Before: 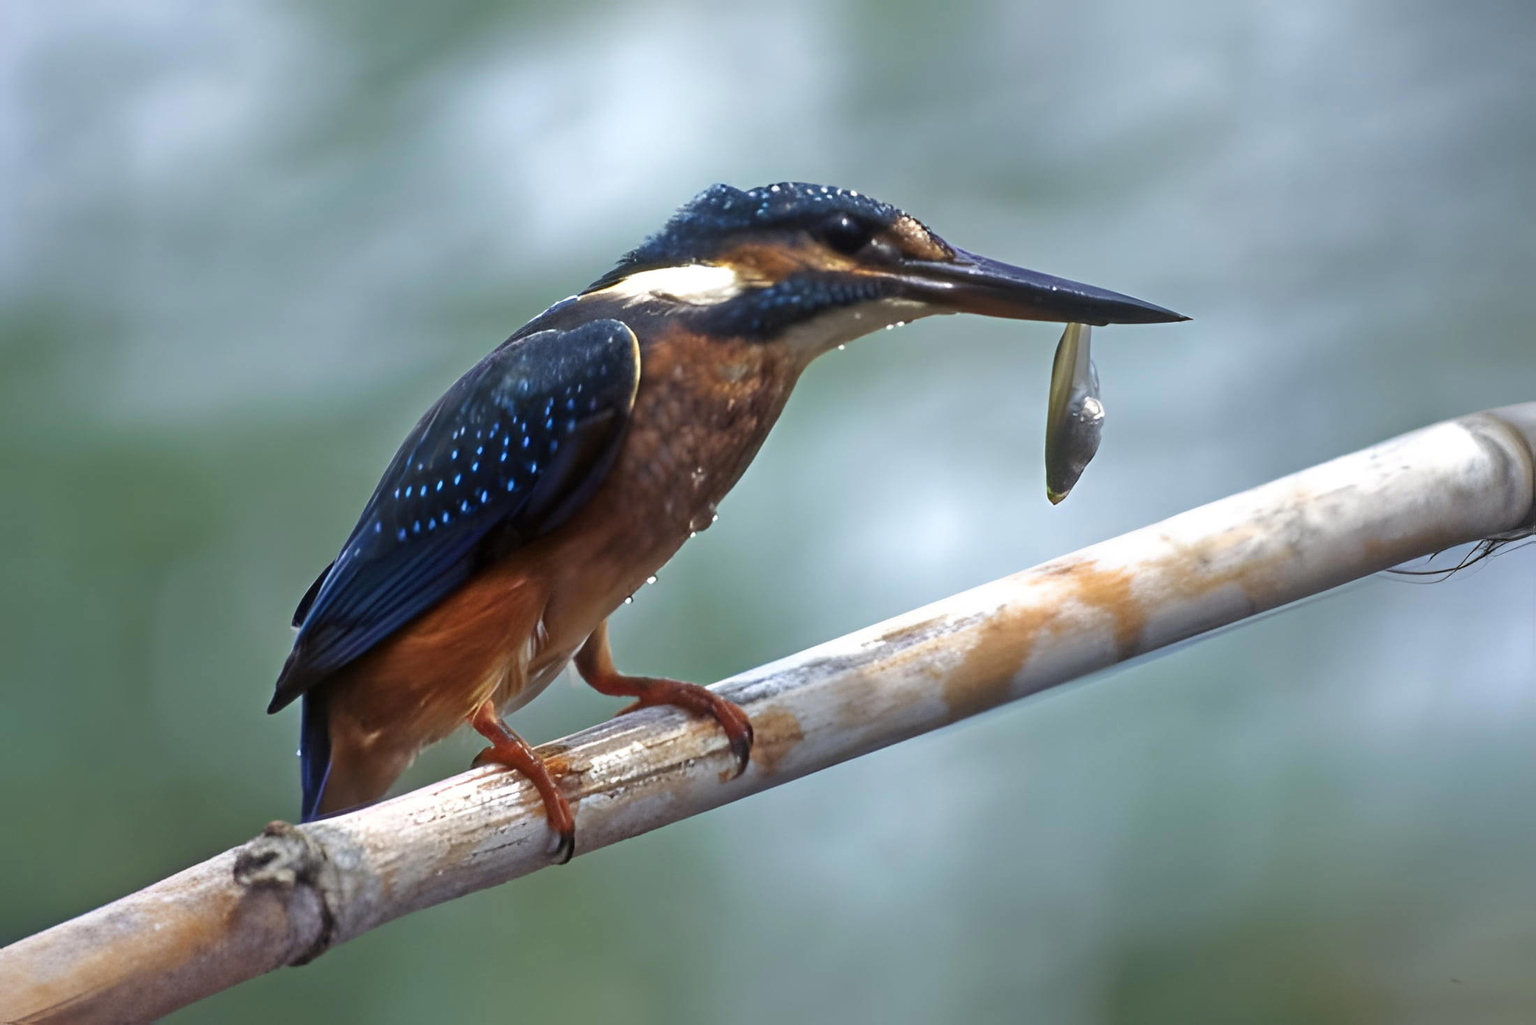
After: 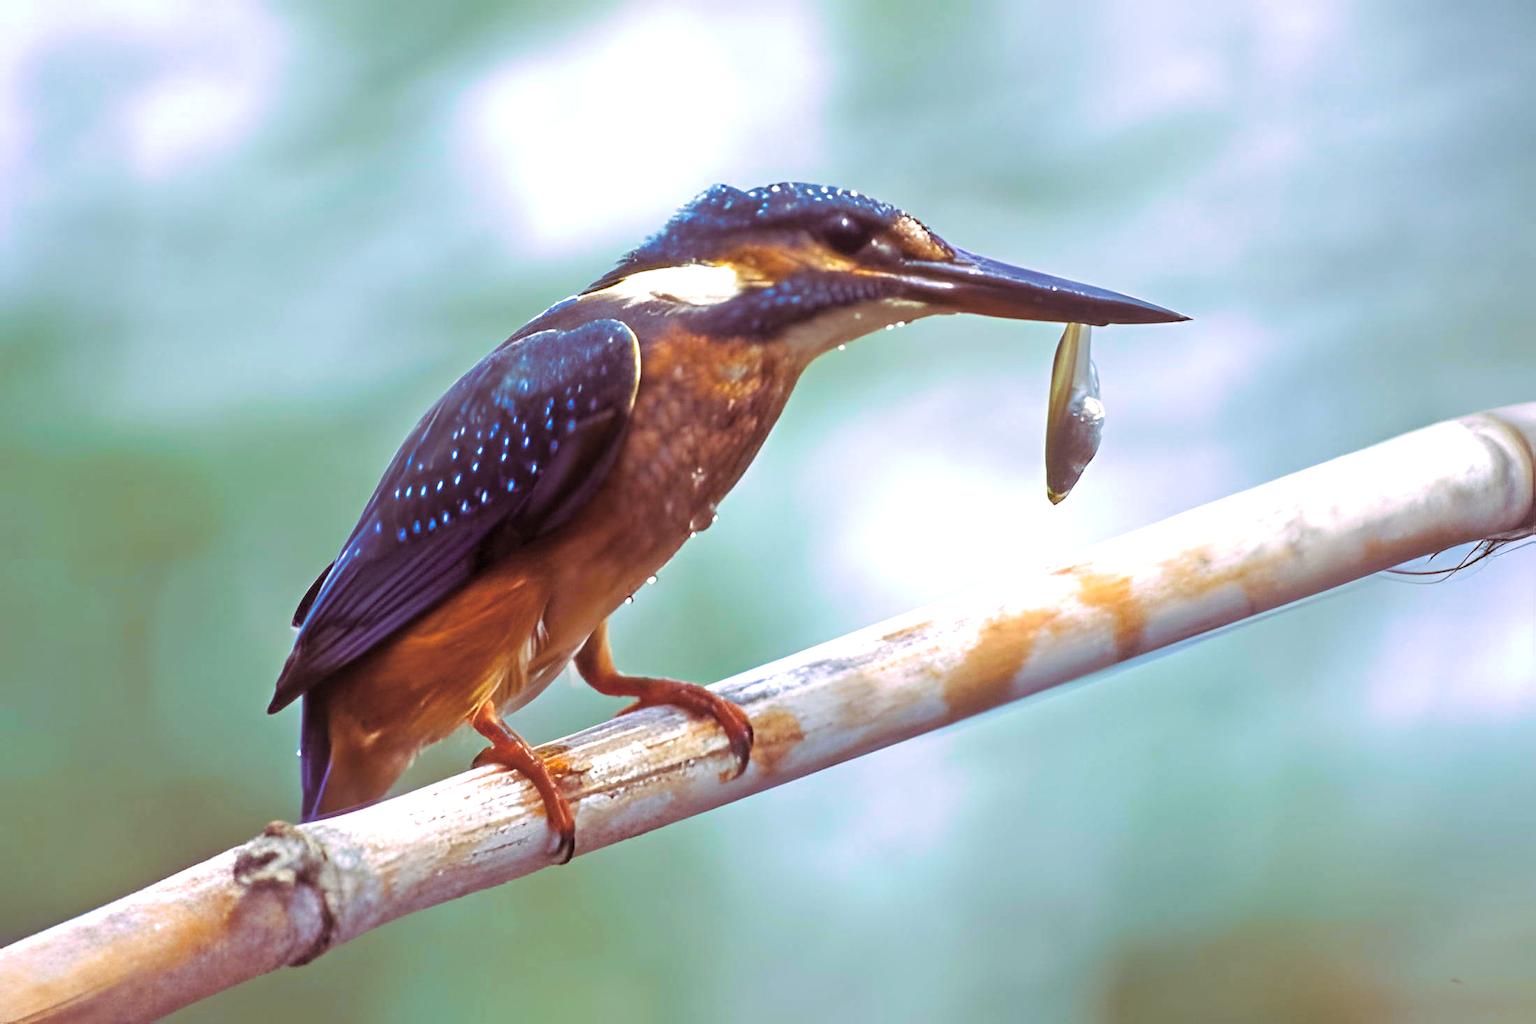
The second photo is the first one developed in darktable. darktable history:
contrast brightness saturation: brightness 0.13
color balance rgb: linear chroma grading › shadows -2.2%, linear chroma grading › highlights -15%, linear chroma grading › global chroma -10%, linear chroma grading › mid-tones -10%, perceptual saturation grading › global saturation 45%, perceptual saturation grading › highlights -50%, perceptual saturation grading › shadows 30%, perceptual brilliance grading › global brilliance 18%, global vibrance 45%
split-toning: highlights › hue 298.8°, highlights › saturation 0.73, compress 41.76%
